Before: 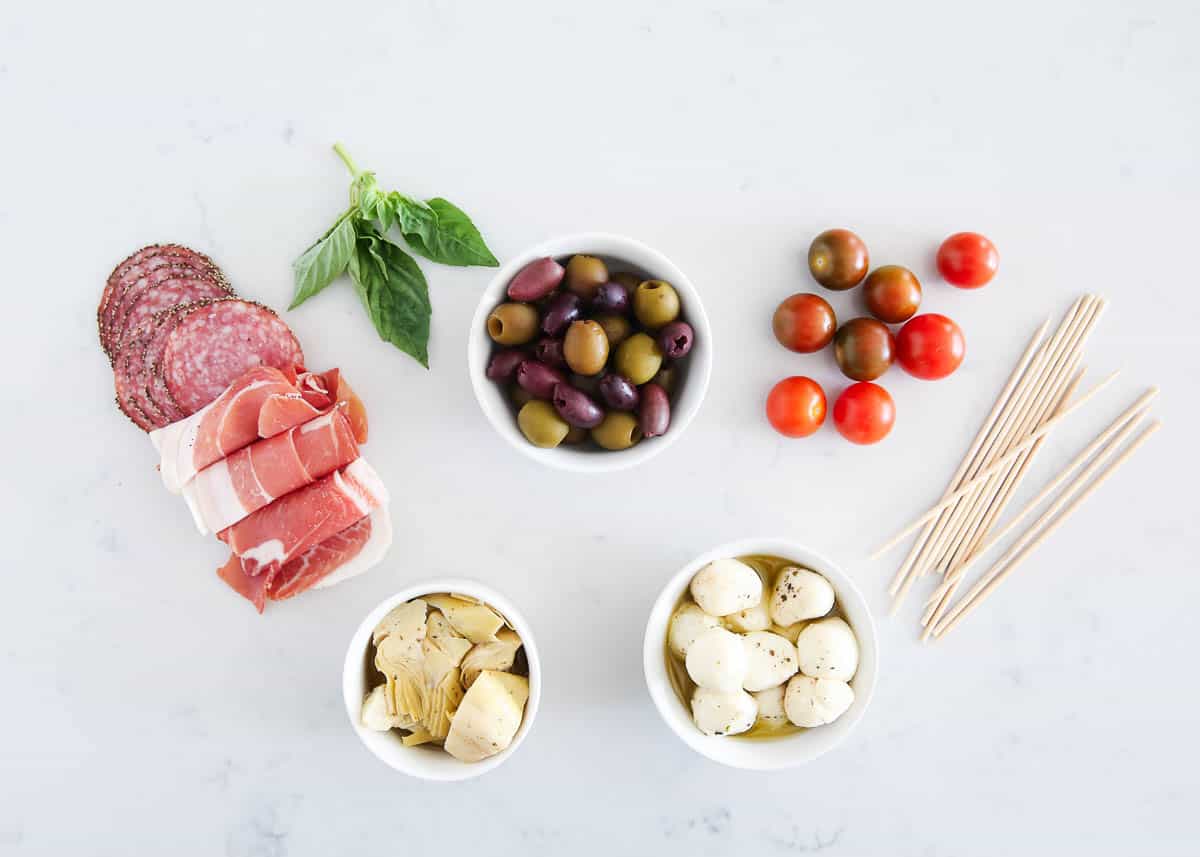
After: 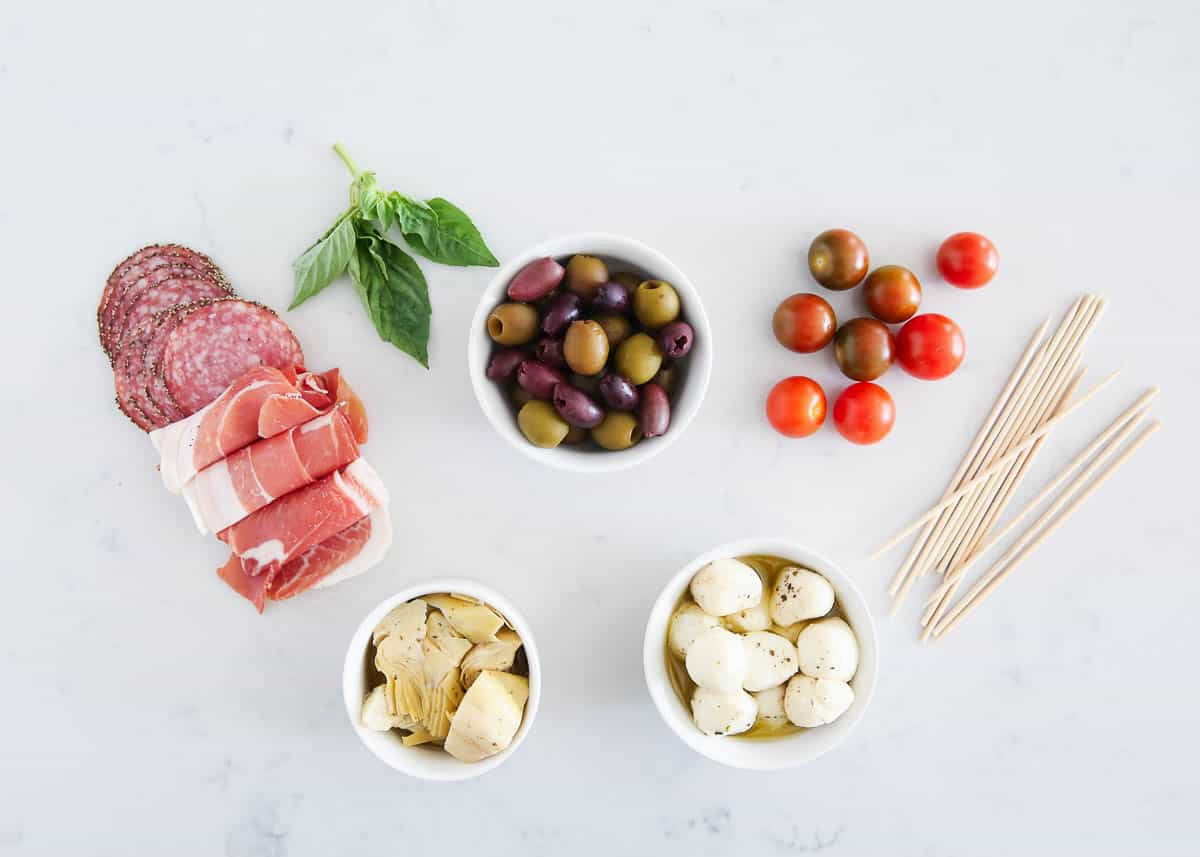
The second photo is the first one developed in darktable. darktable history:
tone equalizer: -7 EV 0.219 EV, -6 EV 0.126 EV, -5 EV 0.117 EV, -4 EV 0.071 EV, -2 EV -0.022 EV, -1 EV -0.043 EV, +0 EV -0.076 EV, edges refinement/feathering 500, mask exposure compensation -1.57 EV, preserve details guided filter
